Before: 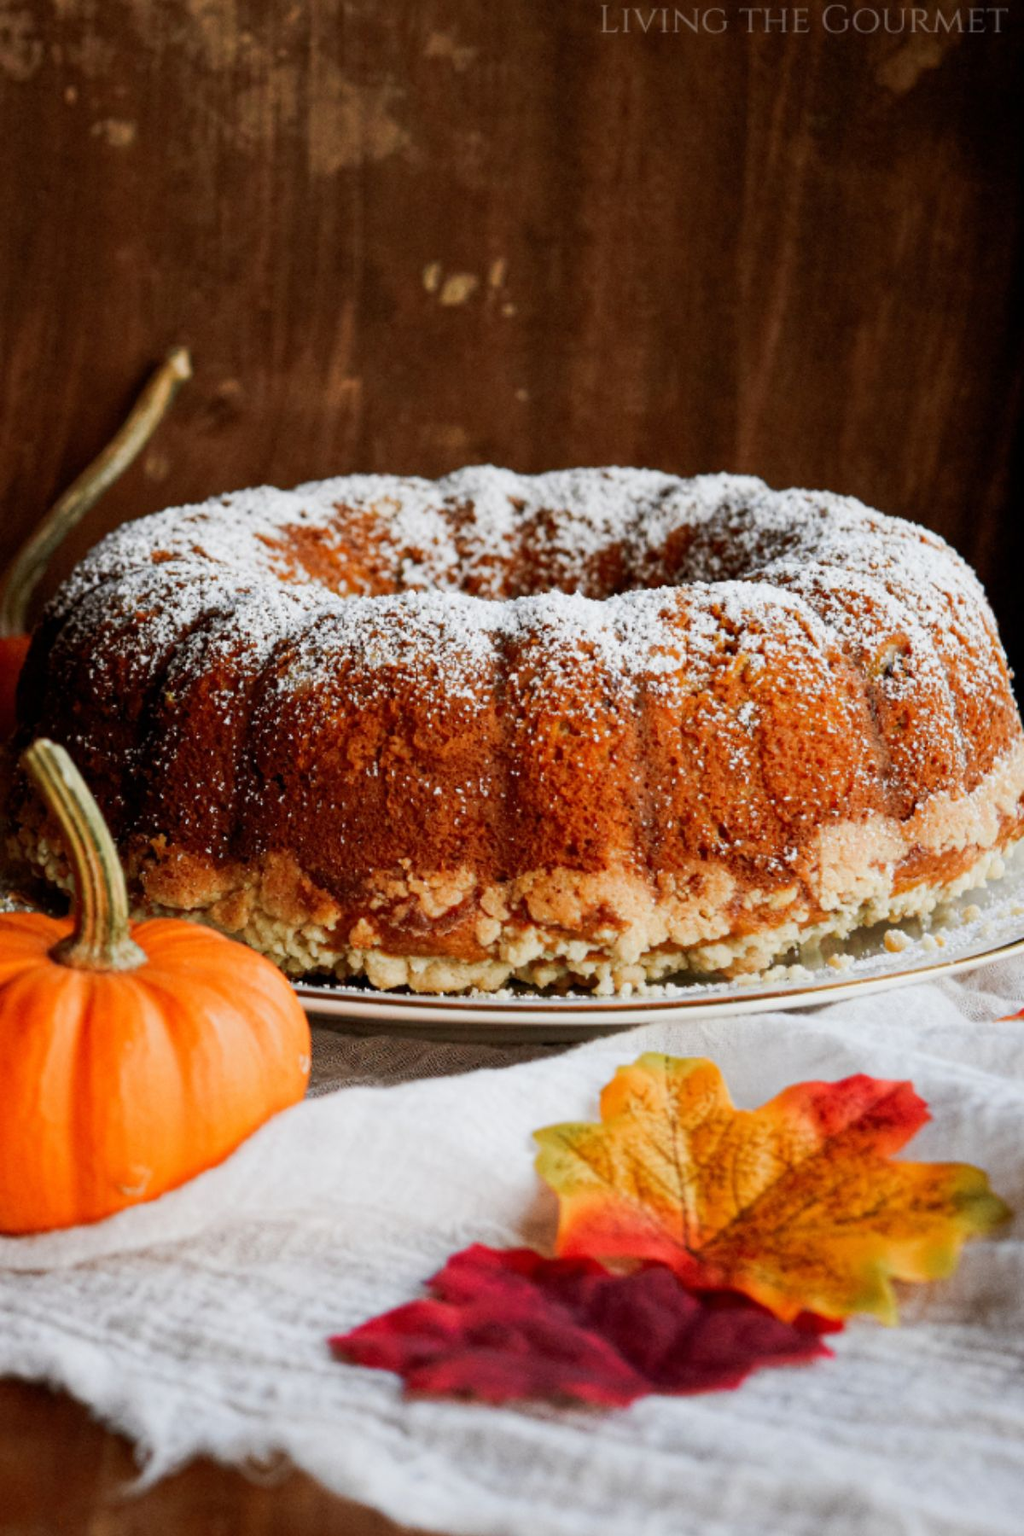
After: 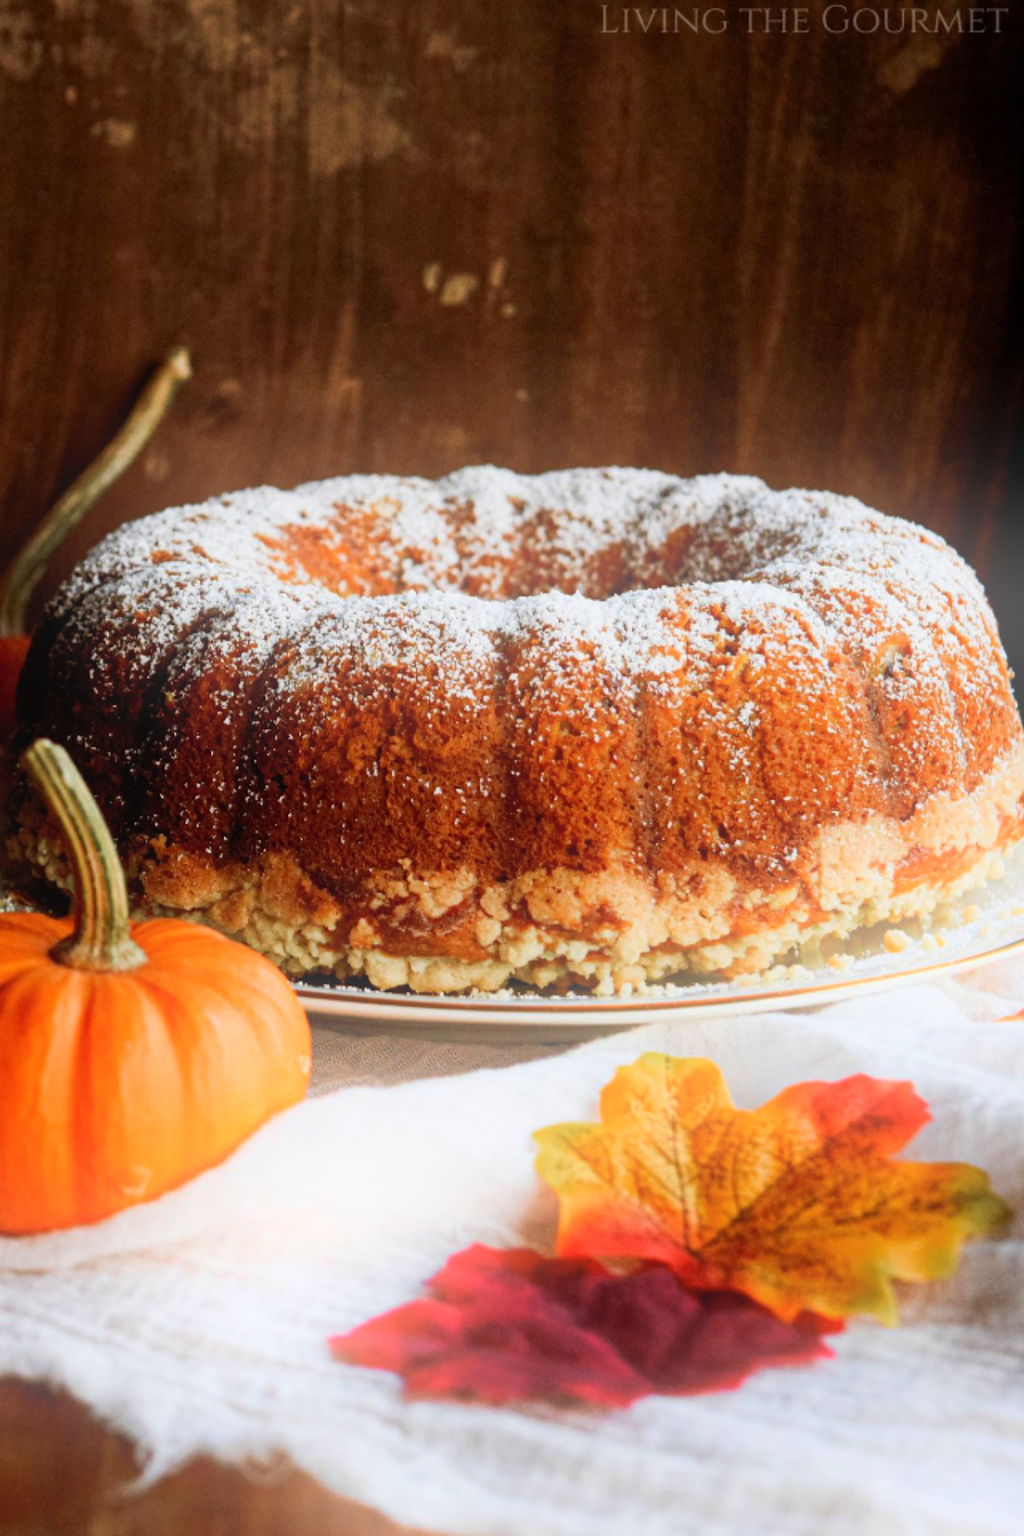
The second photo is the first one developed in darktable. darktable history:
bloom: on, module defaults
velvia: on, module defaults
